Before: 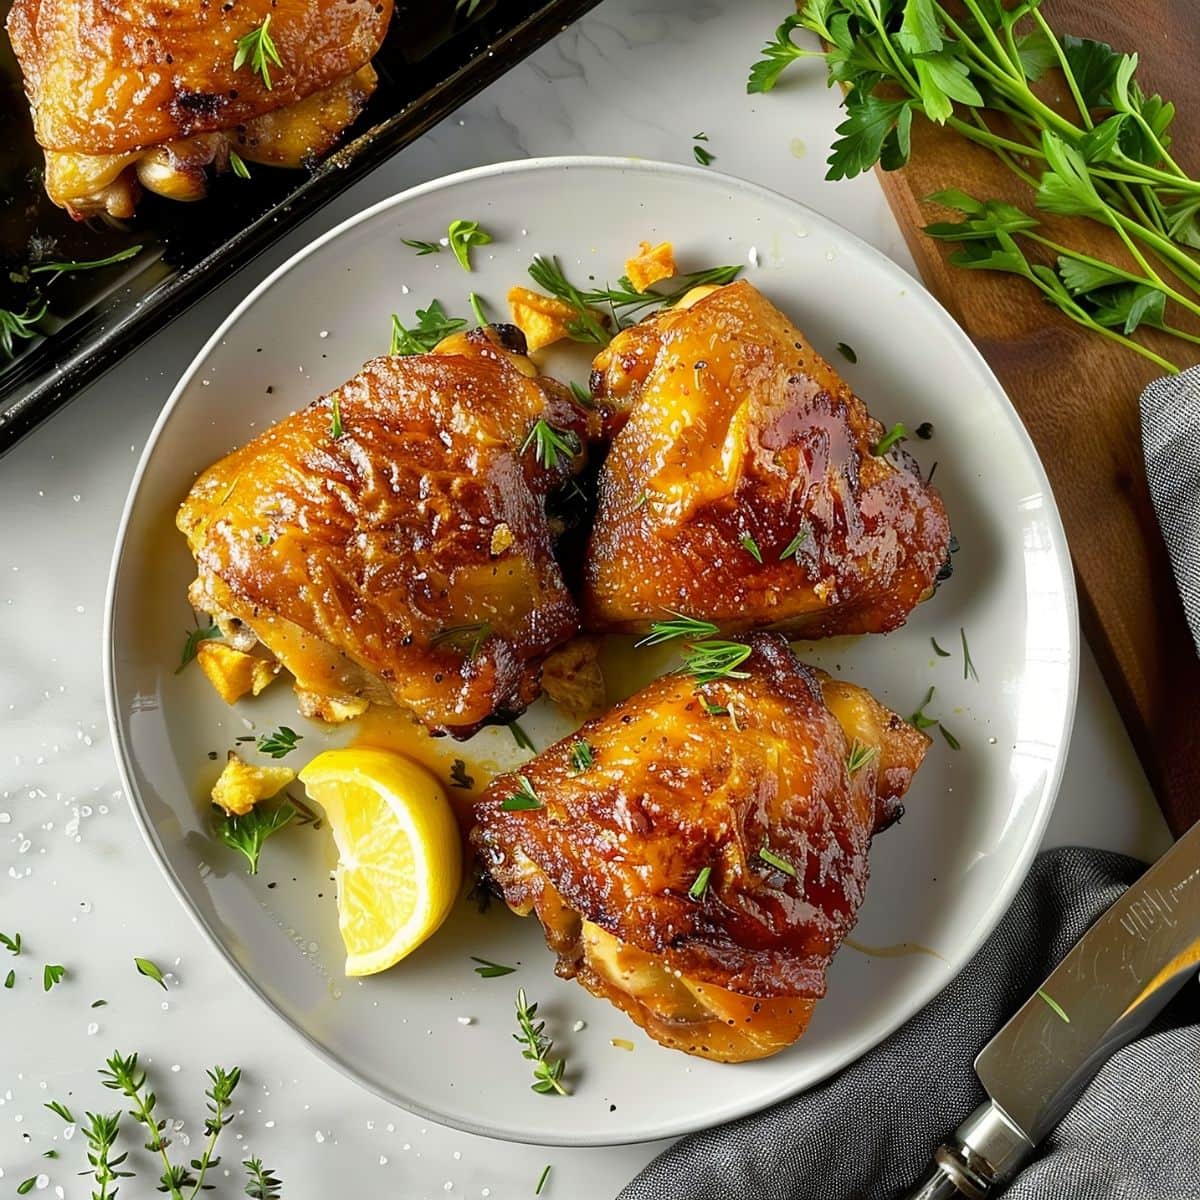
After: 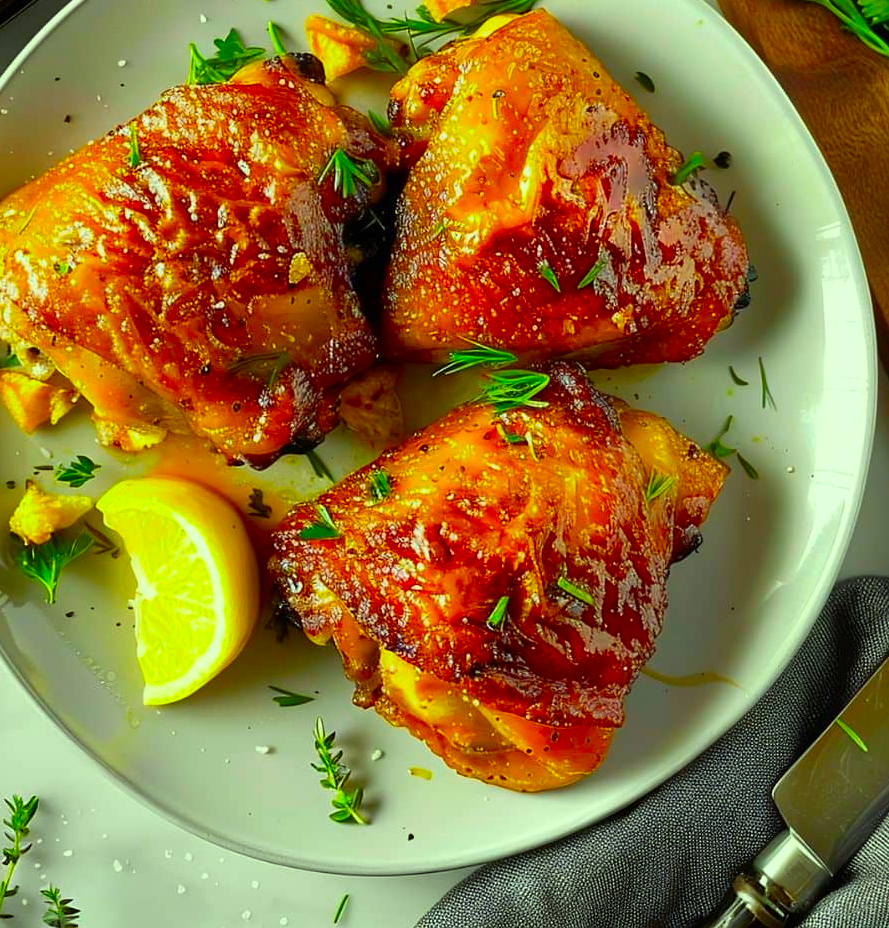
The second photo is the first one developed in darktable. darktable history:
color correction: highlights a* -11.1, highlights b* 9.89, saturation 1.71
crop: left 16.875%, top 22.66%, right 8.967%
